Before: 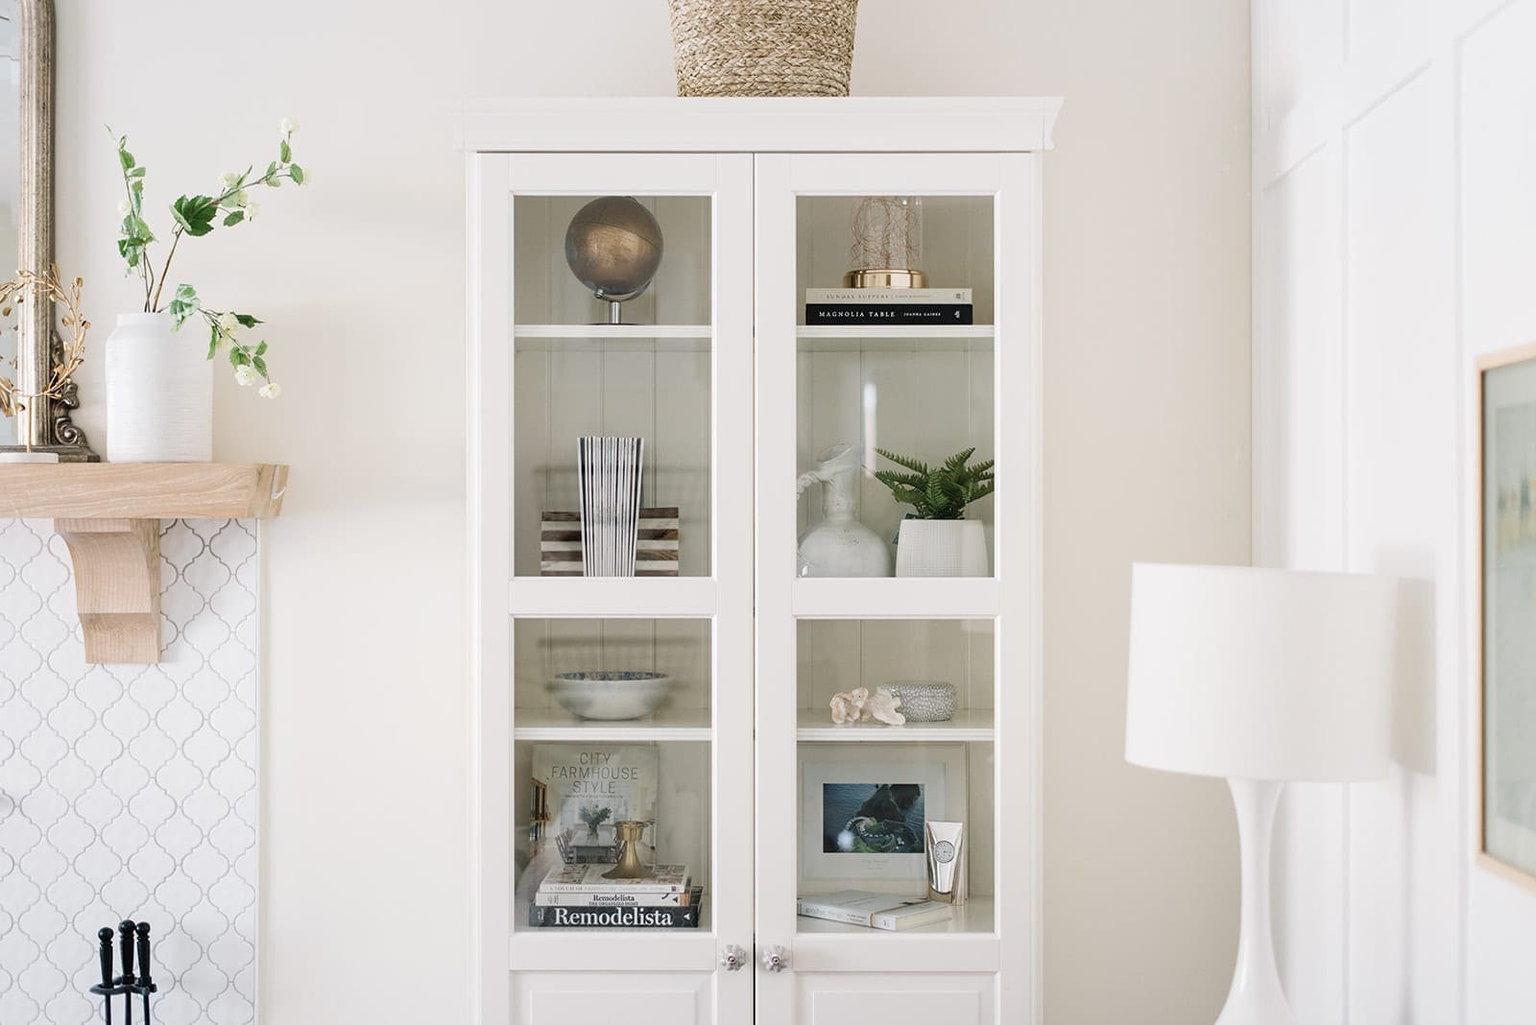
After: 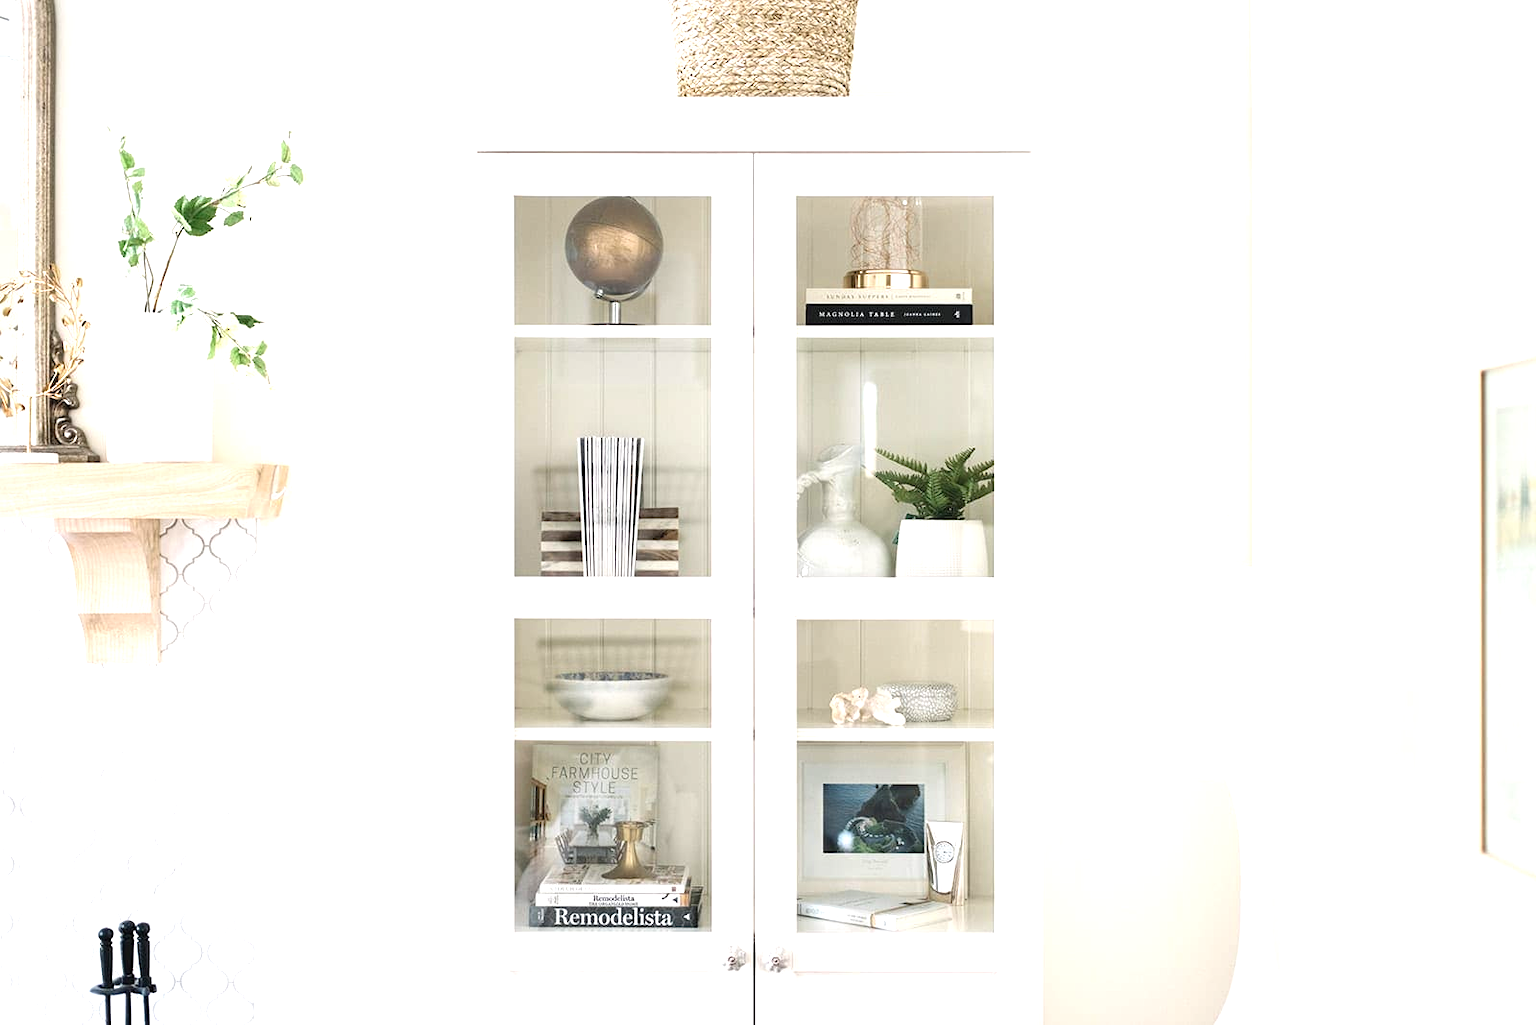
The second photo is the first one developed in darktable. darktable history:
exposure: black level correction 0, exposure 1.001 EV, compensate exposure bias true, compensate highlight preservation false
